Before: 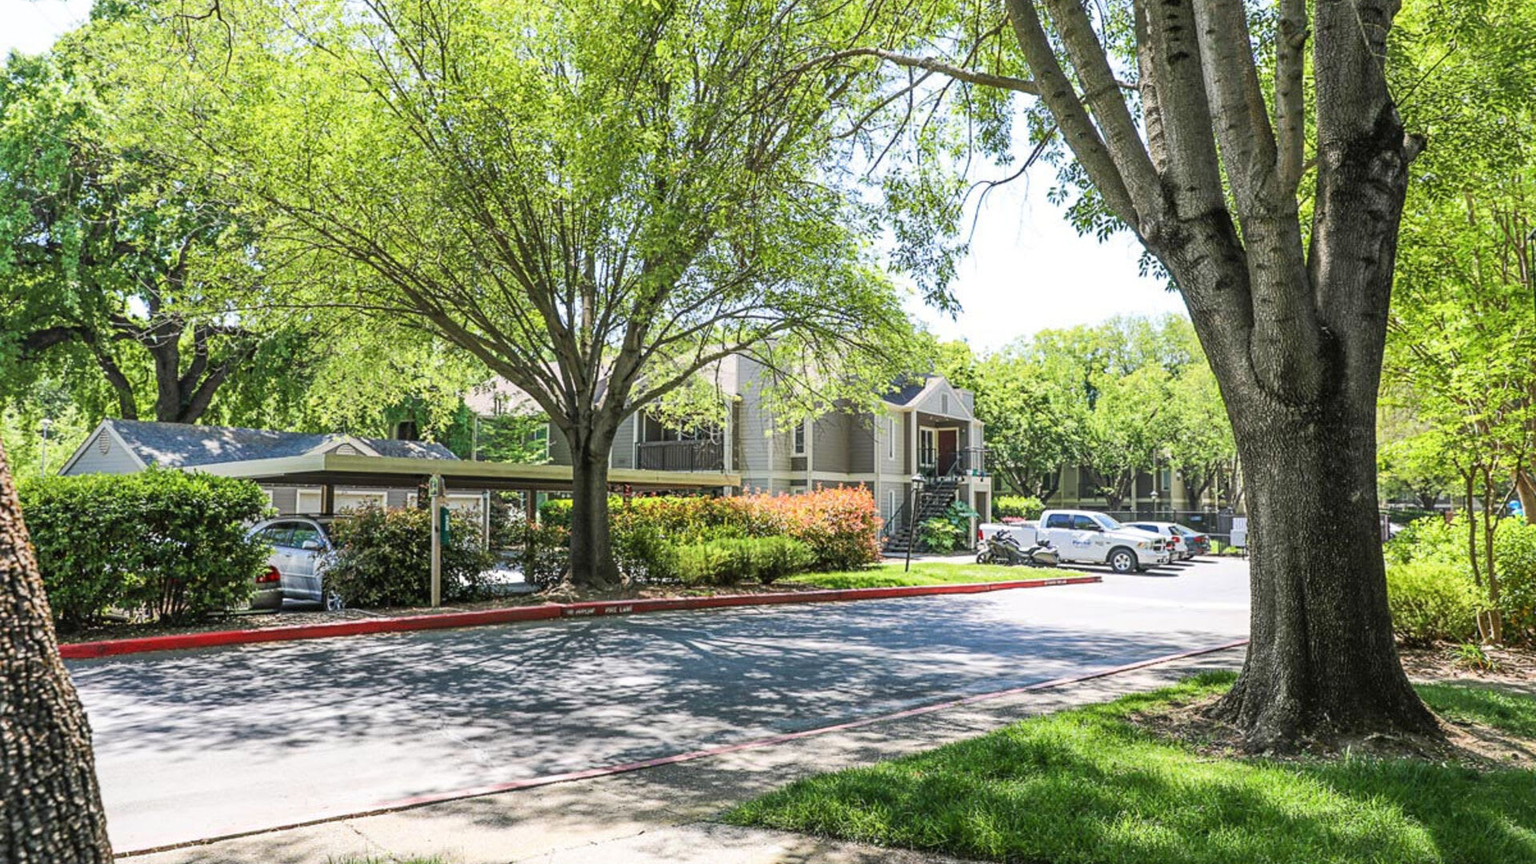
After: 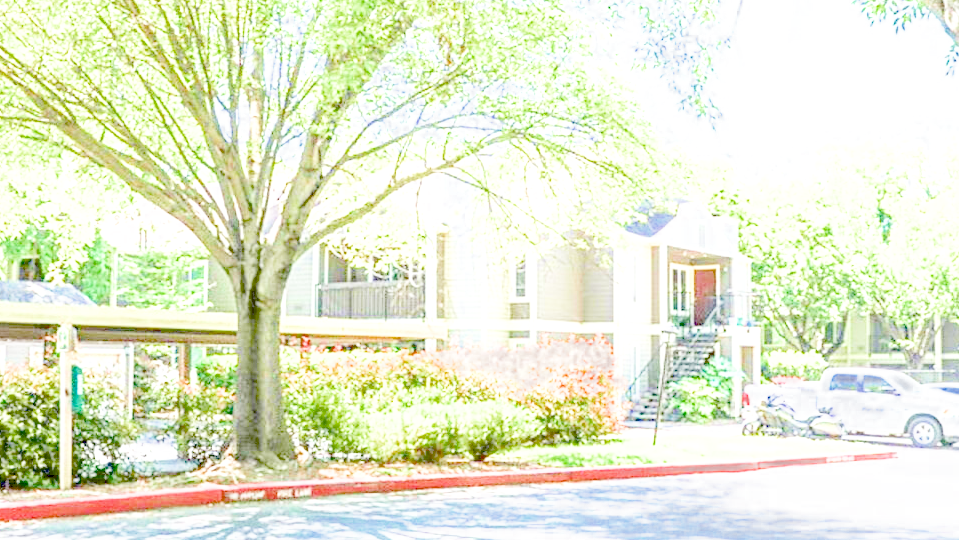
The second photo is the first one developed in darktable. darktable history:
filmic rgb: middle gray luminance 2.5%, black relative exposure -10 EV, white relative exposure 7 EV, threshold 6 EV, dynamic range scaling 10%, target black luminance 0%, hardness 3.19, latitude 44.39%, contrast 0.682, highlights saturation mix 5%, shadows ↔ highlights balance 13.63%, add noise in highlights 0, color science v3 (2019), use custom middle-gray values true, iterations of high-quality reconstruction 0, contrast in highlights soft, enable highlight reconstruction true
exposure: black level correction 0.005, exposure 2.084 EV, compensate highlight preservation false
crop: left 25%, top 25%, right 25%, bottom 25%
